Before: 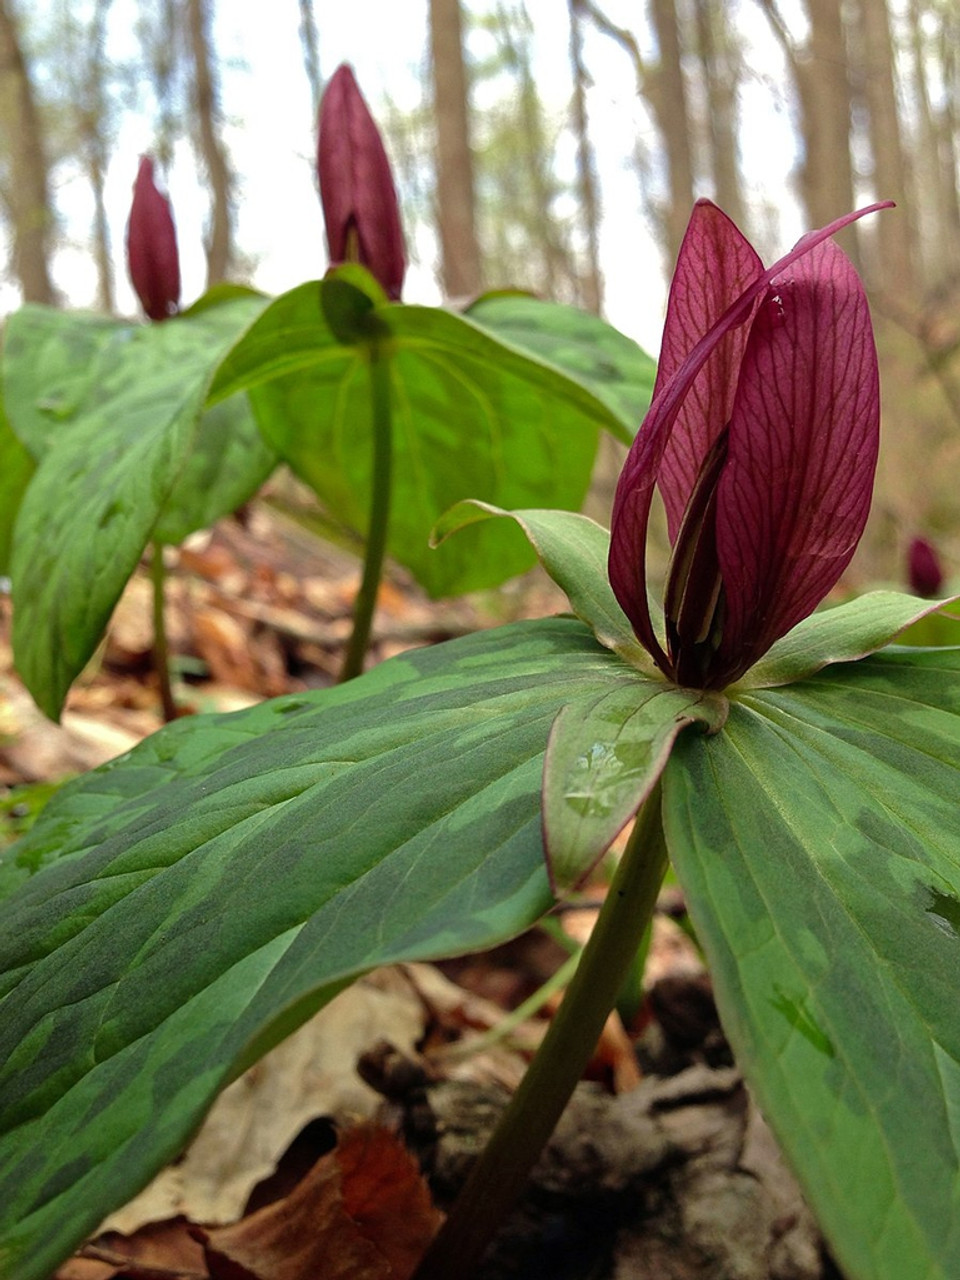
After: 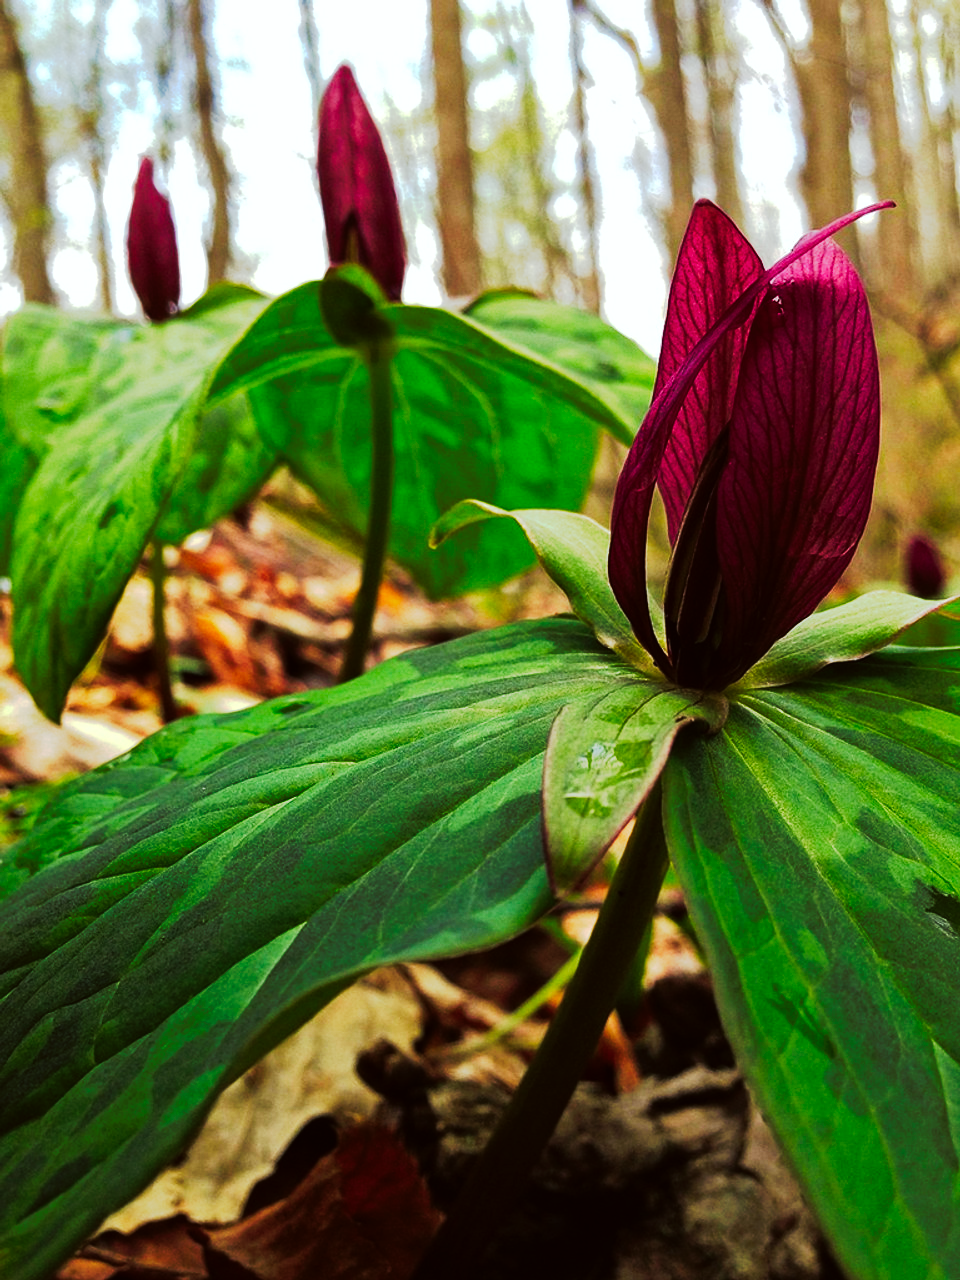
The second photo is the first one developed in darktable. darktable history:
shadows and highlights: shadows 25.66, highlights -26.18, shadows color adjustment 98.01%, highlights color adjustment 57.86%
tone curve: curves: ch0 [(0, 0) (0.003, 0.006) (0.011, 0.006) (0.025, 0.008) (0.044, 0.014) (0.069, 0.02) (0.1, 0.025) (0.136, 0.037) (0.177, 0.053) (0.224, 0.086) (0.277, 0.13) (0.335, 0.189) (0.399, 0.253) (0.468, 0.375) (0.543, 0.521) (0.623, 0.671) (0.709, 0.789) (0.801, 0.841) (0.898, 0.889) (1, 1)], preserve colors none
color correction: highlights a* -2.8, highlights b* -2.15, shadows a* 2.12, shadows b* 2.86
exposure: black level correction -0.001, exposure 0.08 EV, compensate highlight preservation false
